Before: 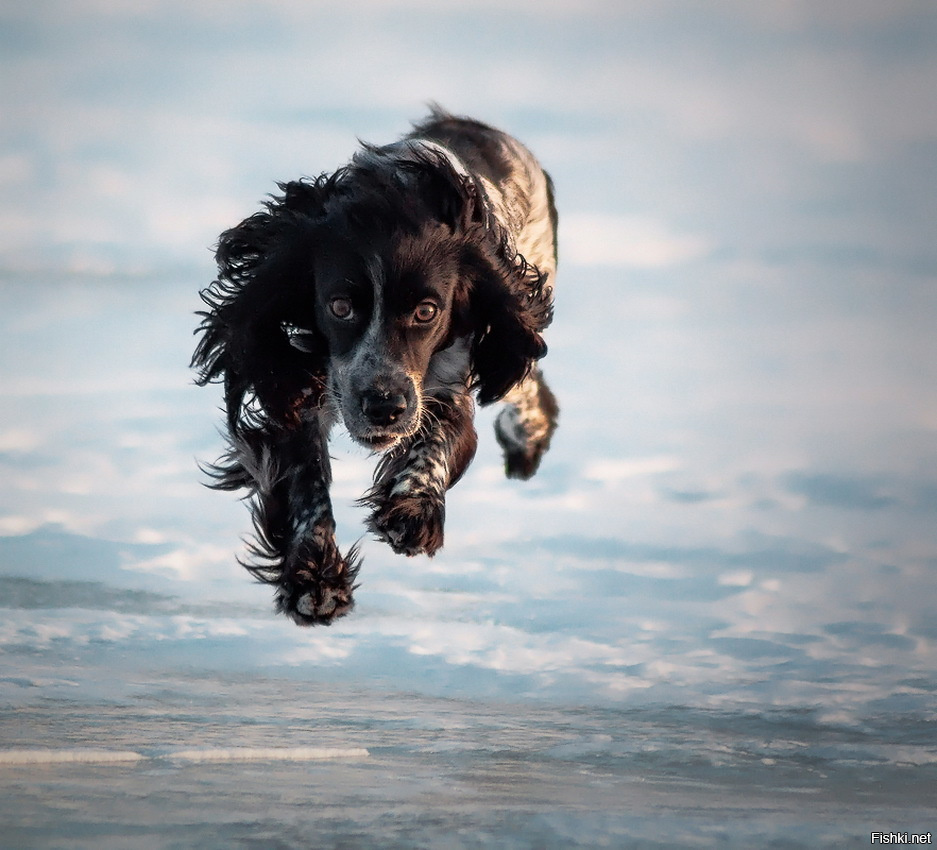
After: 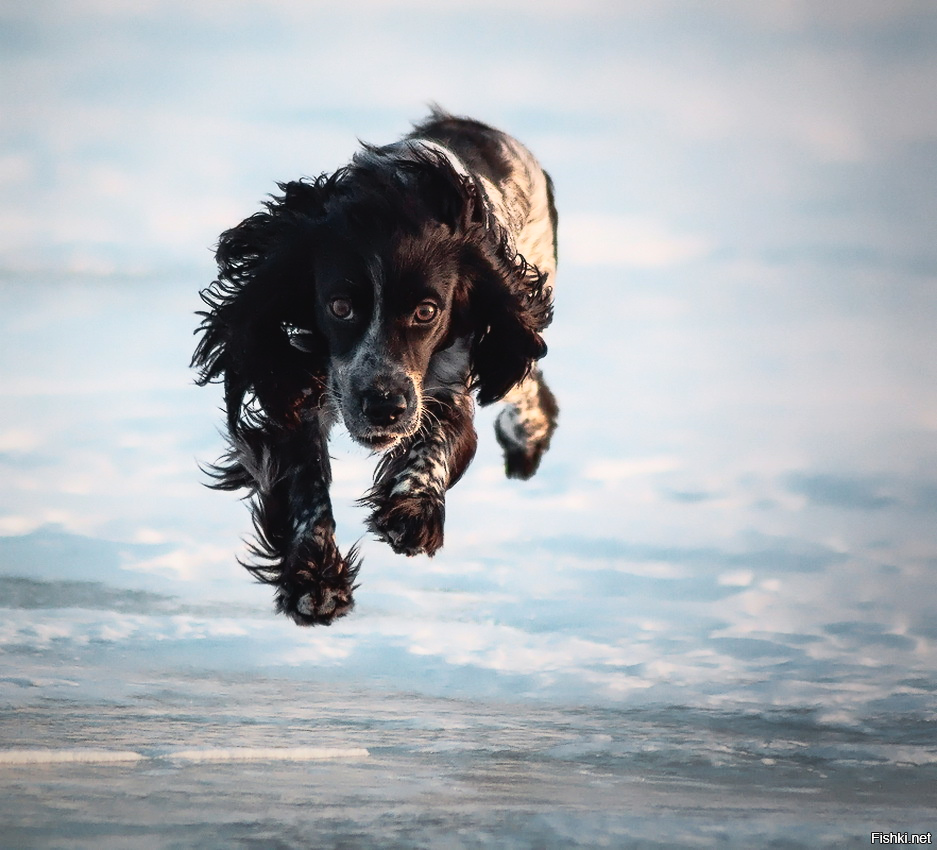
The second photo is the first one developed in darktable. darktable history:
tone curve: curves: ch0 [(0, 0.032) (0.181, 0.156) (0.751, 0.829) (1, 1)], color space Lab, independent channels
